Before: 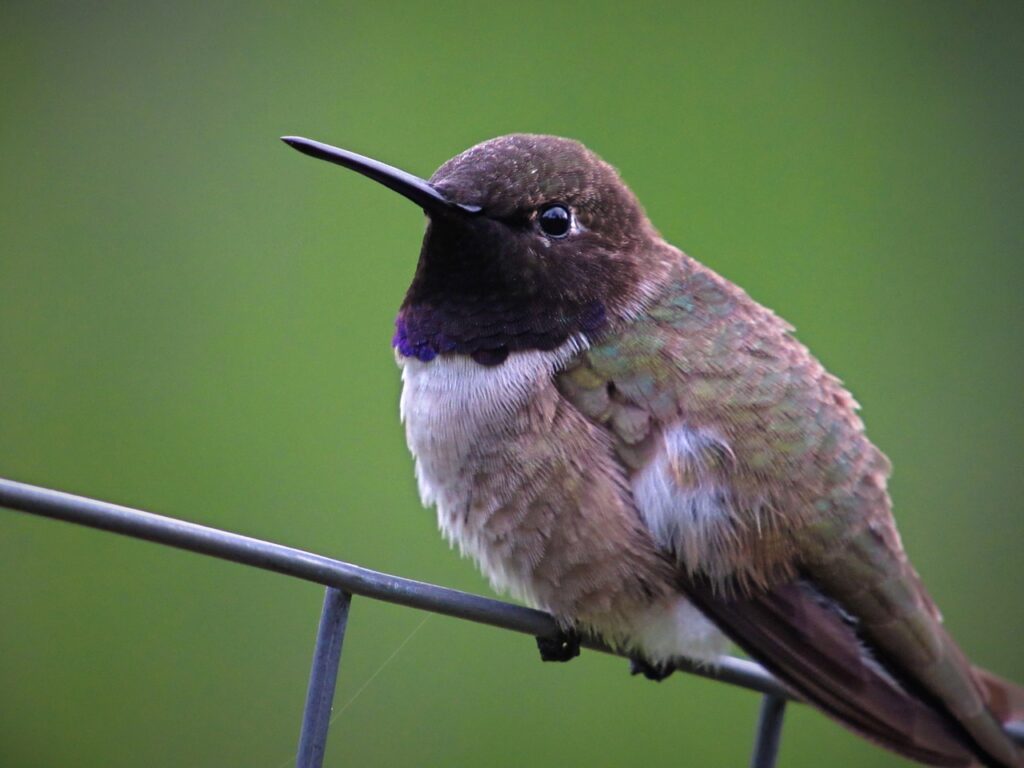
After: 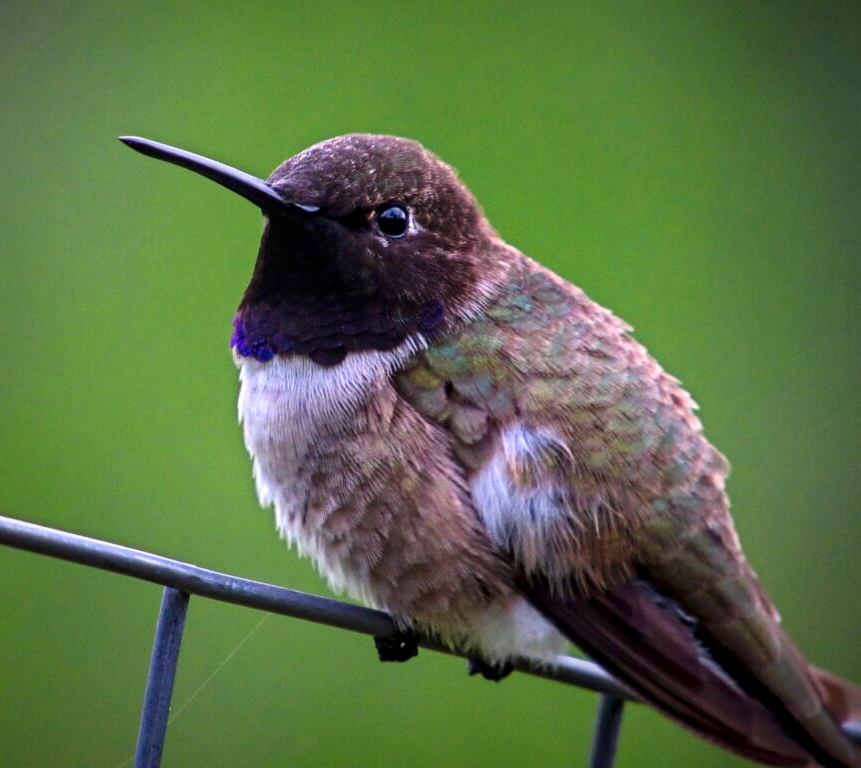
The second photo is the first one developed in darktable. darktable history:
crop: left 15.906%
contrast brightness saturation: contrast 0.16, saturation 0.313
local contrast: on, module defaults
